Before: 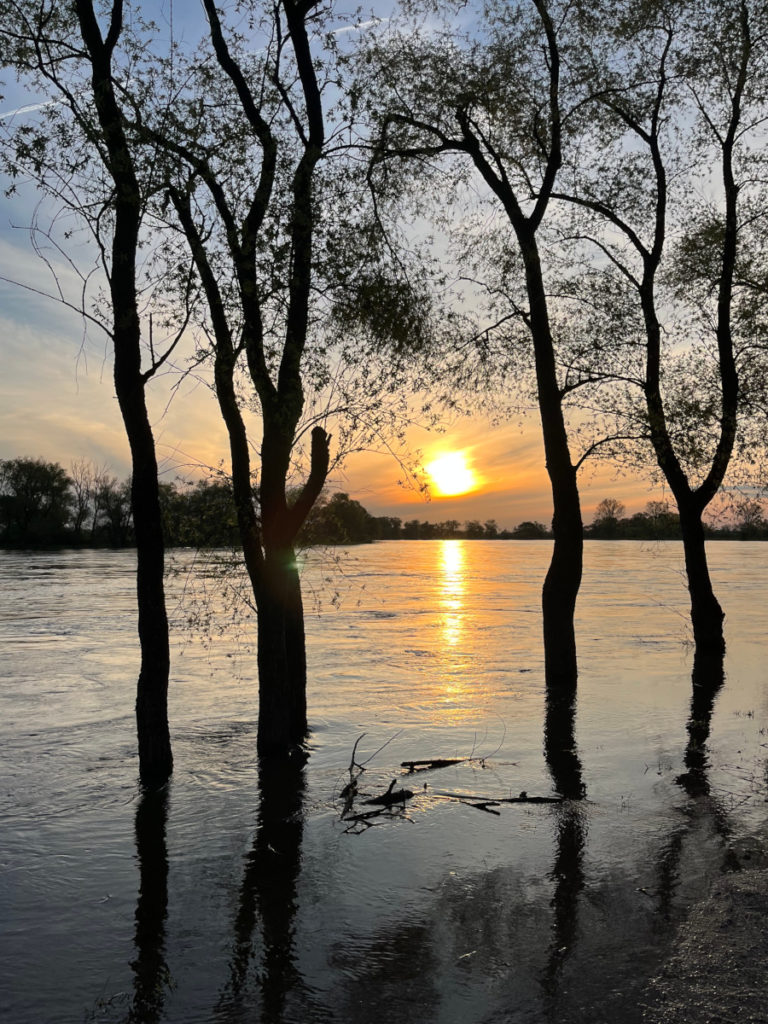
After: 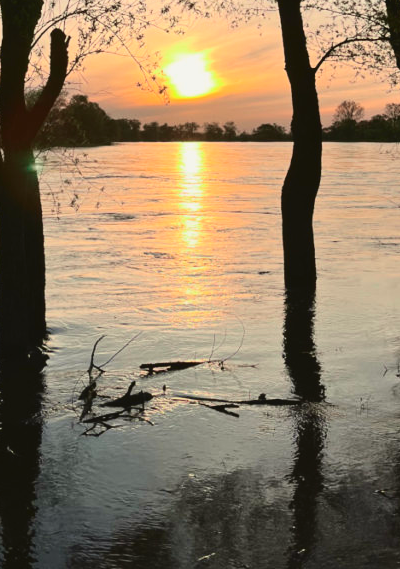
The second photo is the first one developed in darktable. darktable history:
base curve: curves: ch0 [(0, 0) (0.472, 0.508) (1, 1)]
crop: left 34.01%, top 38.951%, right 13.812%, bottom 5.442%
tone curve: curves: ch0 [(0, 0.049) (0.175, 0.178) (0.466, 0.498) (0.715, 0.767) (0.819, 0.851) (1, 0.961)]; ch1 [(0, 0) (0.437, 0.398) (0.476, 0.466) (0.505, 0.505) (0.534, 0.544) (0.595, 0.608) (0.641, 0.643) (1, 1)]; ch2 [(0, 0) (0.359, 0.379) (0.437, 0.44) (0.489, 0.495) (0.518, 0.537) (0.579, 0.579) (1, 1)], color space Lab, independent channels, preserve colors none
